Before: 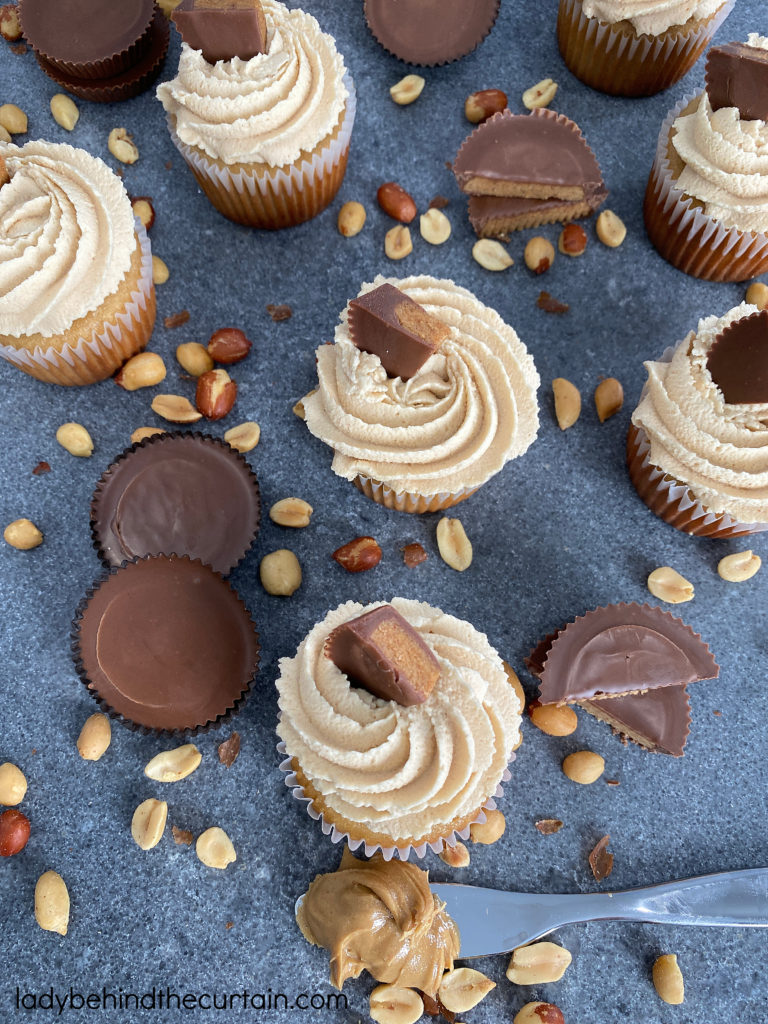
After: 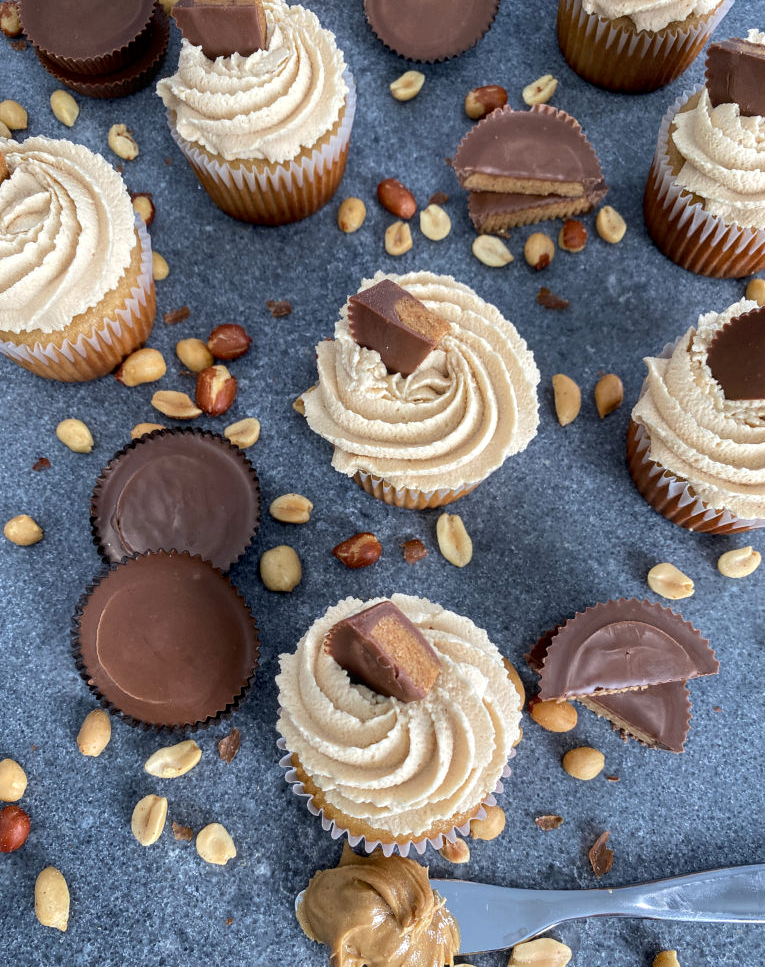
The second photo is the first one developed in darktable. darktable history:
crop: top 0.448%, right 0.264%, bottom 5.045%
local contrast: on, module defaults
